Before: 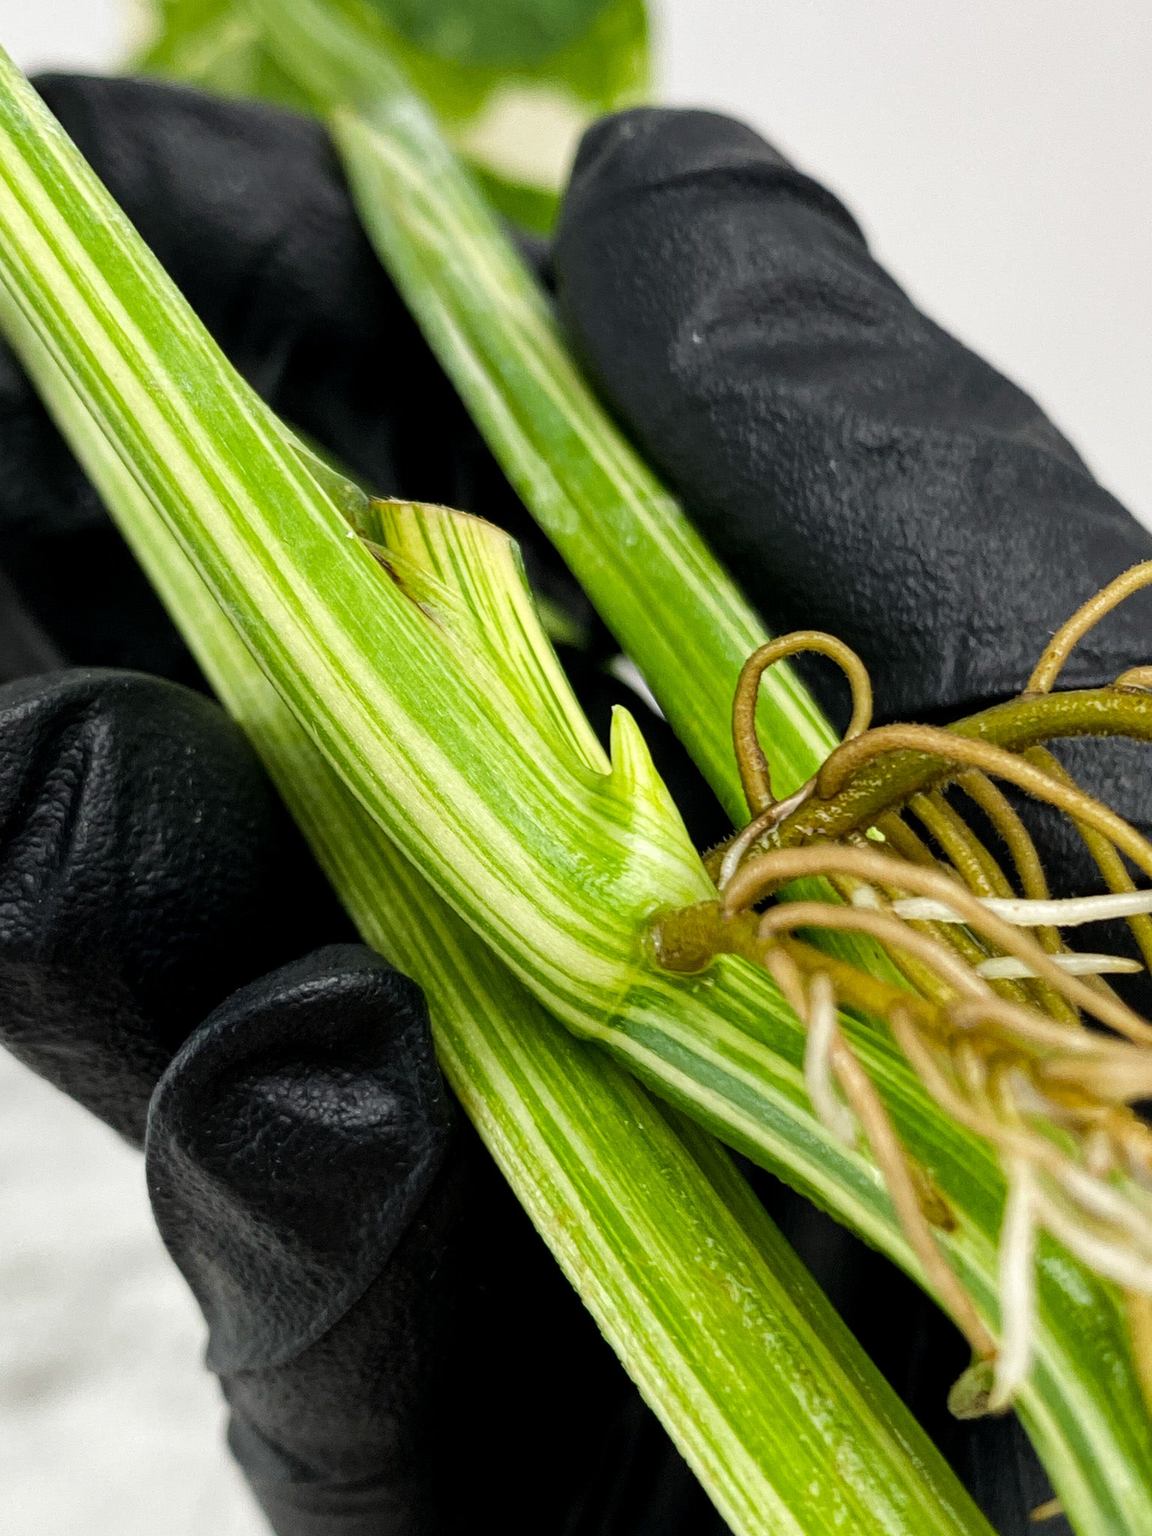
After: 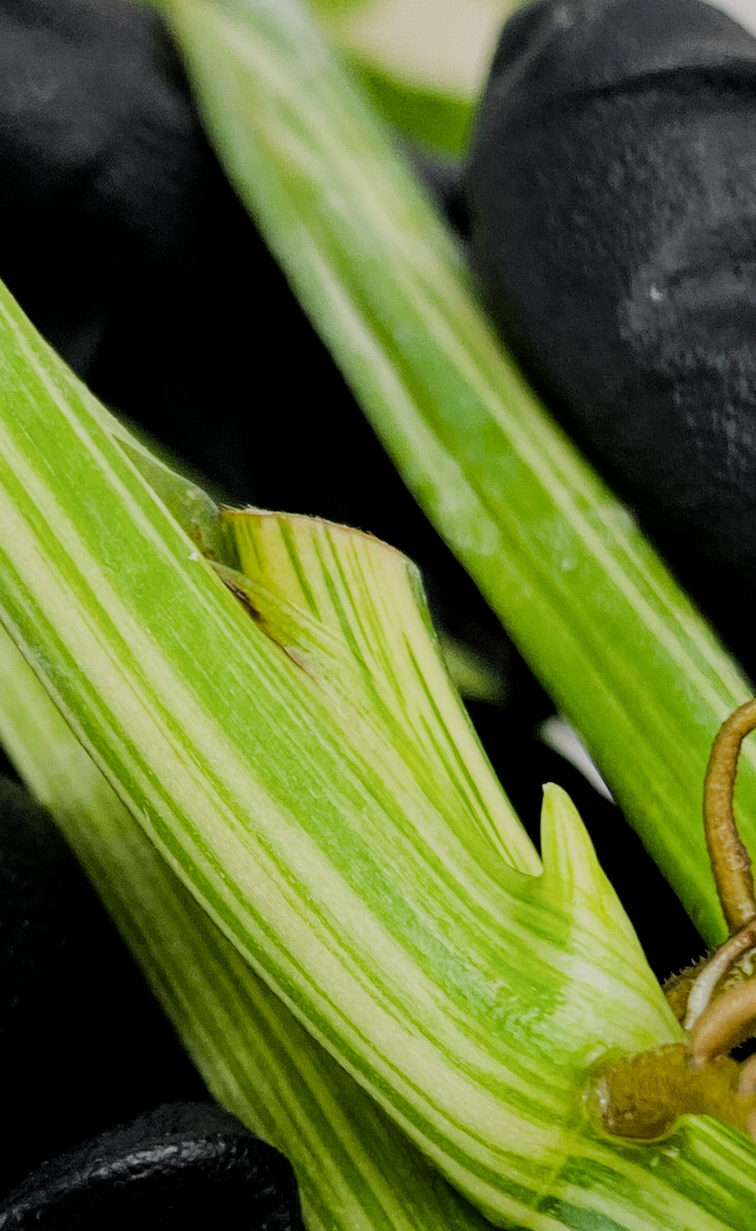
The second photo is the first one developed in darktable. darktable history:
filmic rgb: black relative exposure -7.15 EV, white relative exposure 5.36 EV, hardness 3.02
crop: left 17.835%, top 7.675%, right 32.881%, bottom 32.213%
